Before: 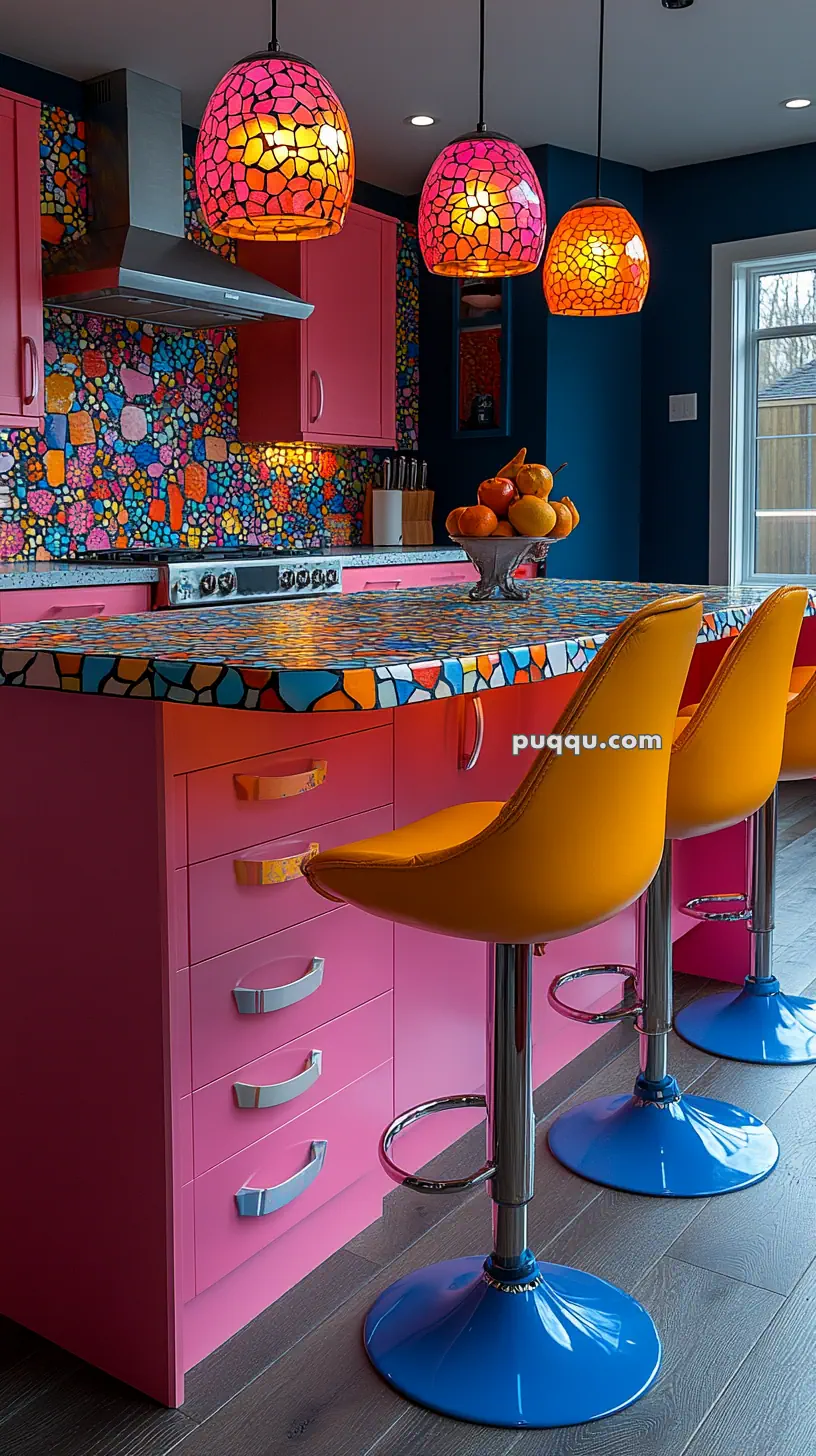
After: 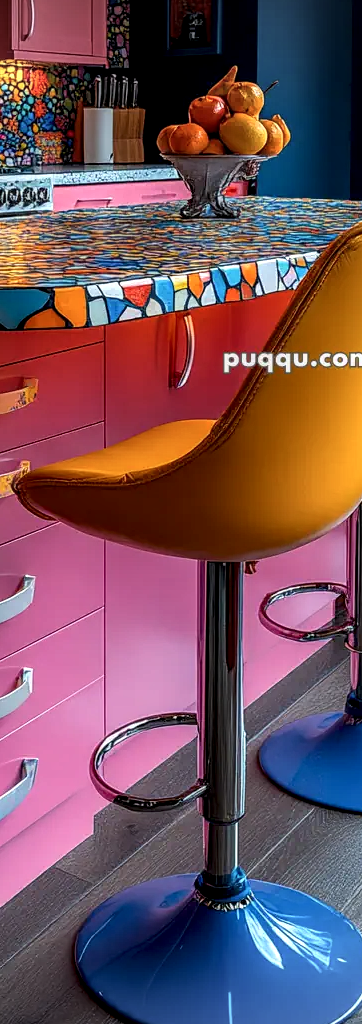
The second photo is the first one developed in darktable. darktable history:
local contrast: detail 160%
vignetting: brightness -0.149
exposure: black level correction 0, compensate highlight preservation false
crop: left 35.469%, top 26.284%, right 20.065%, bottom 3.37%
